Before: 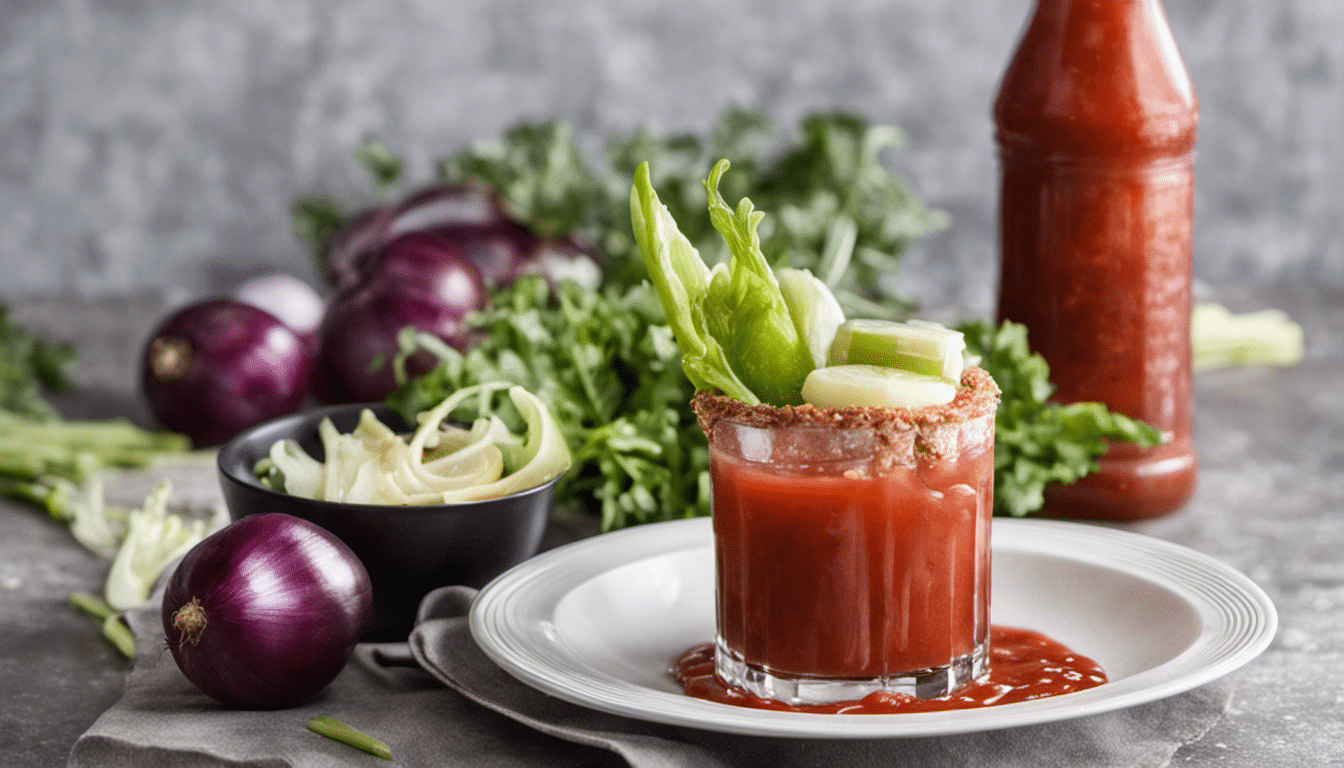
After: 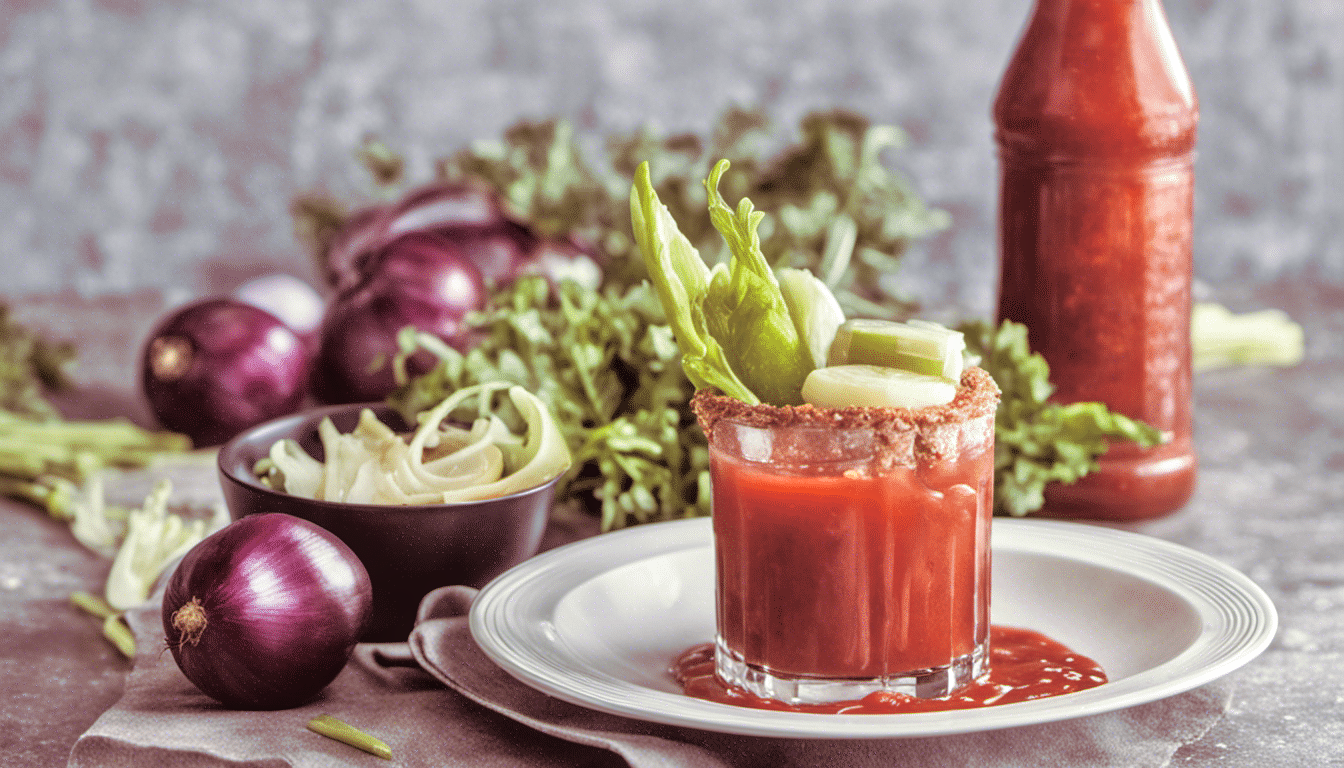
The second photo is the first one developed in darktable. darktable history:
local contrast: detail 110%
split-toning: on, module defaults
exposure: compensate highlight preservation false
tone equalizer: -7 EV 0.15 EV, -6 EV 0.6 EV, -5 EV 1.15 EV, -4 EV 1.33 EV, -3 EV 1.15 EV, -2 EV 0.6 EV, -1 EV 0.15 EV, mask exposure compensation -0.5 EV
